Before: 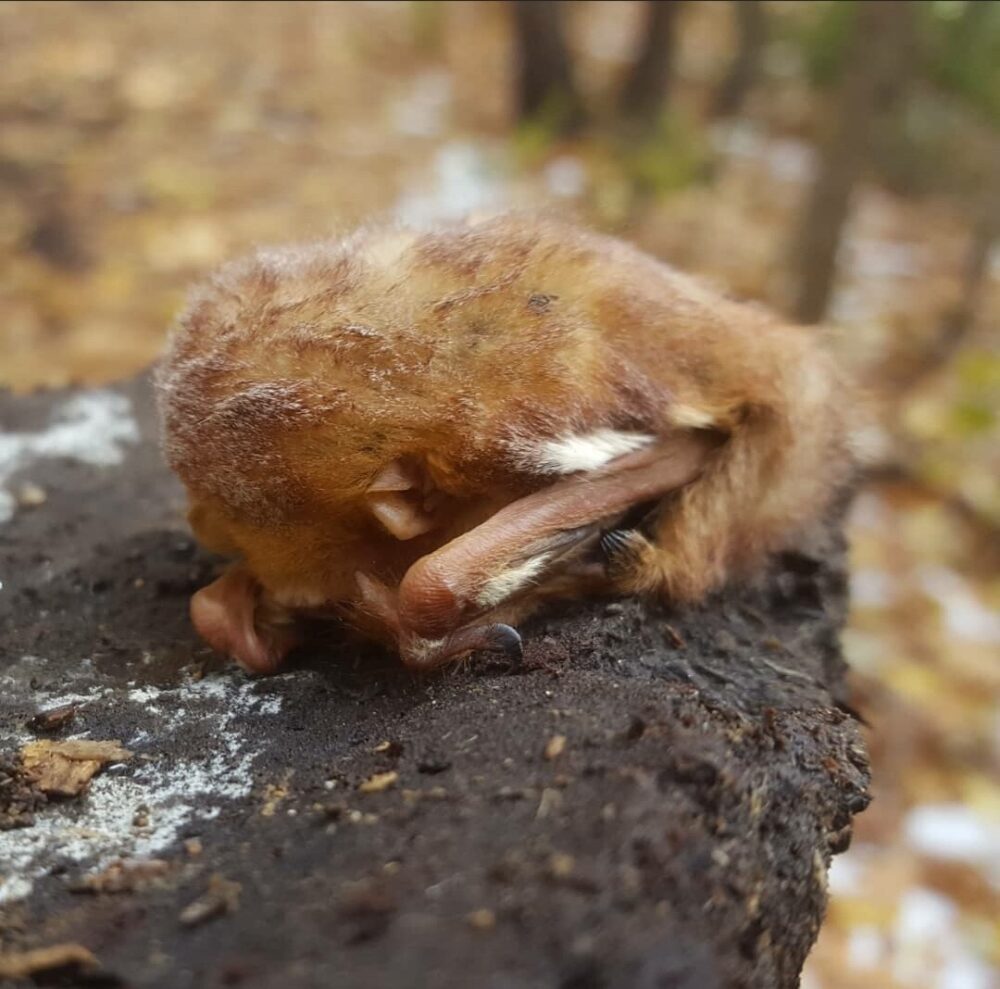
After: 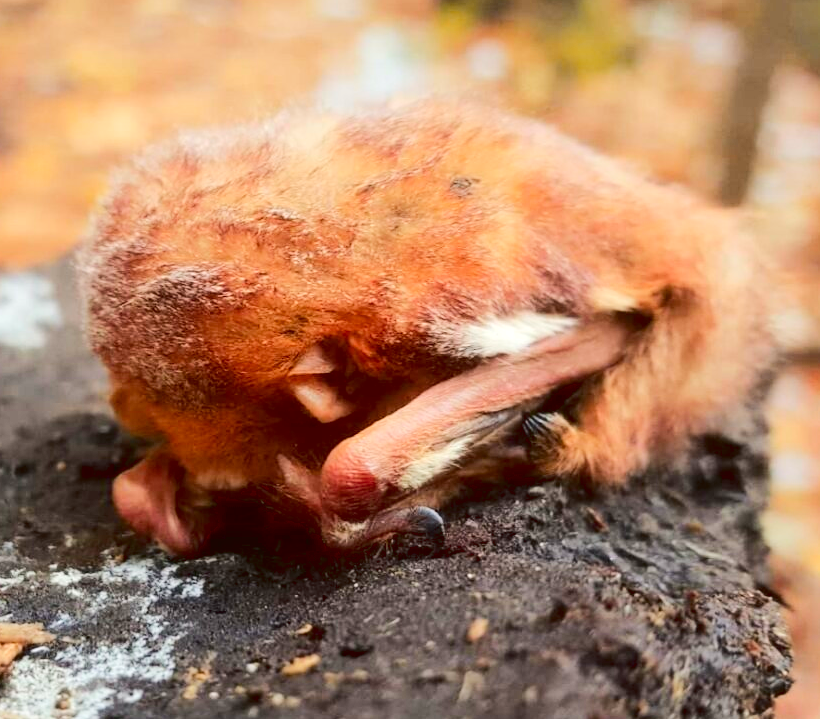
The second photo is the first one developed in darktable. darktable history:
crop: left 7.856%, top 11.836%, right 10.12%, bottom 15.387%
exposure: black level correction 0.007, exposure 0.093 EV, compensate highlight preservation false
tone curve: curves: ch0 [(0, 0.026) (0.146, 0.158) (0.272, 0.34) (0.453, 0.627) (0.687, 0.829) (1, 1)], color space Lab, linked channels, preserve colors none
color zones: curves: ch1 [(0.239, 0.552) (0.75, 0.5)]; ch2 [(0.25, 0.462) (0.749, 0.457)], mix 25.94%
